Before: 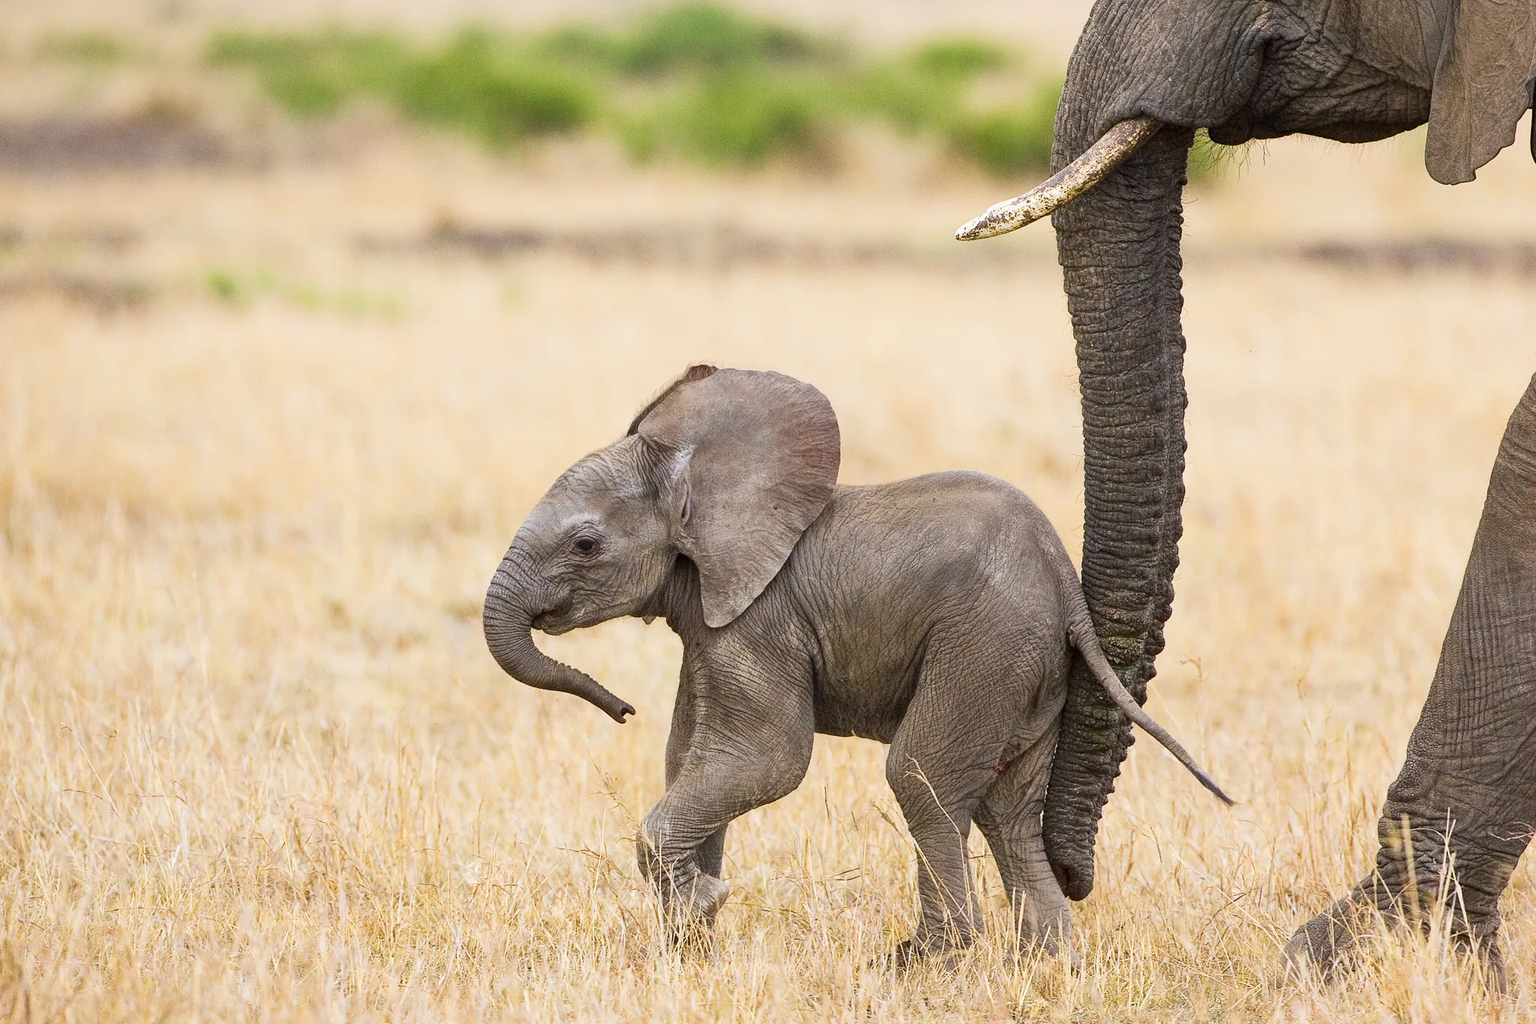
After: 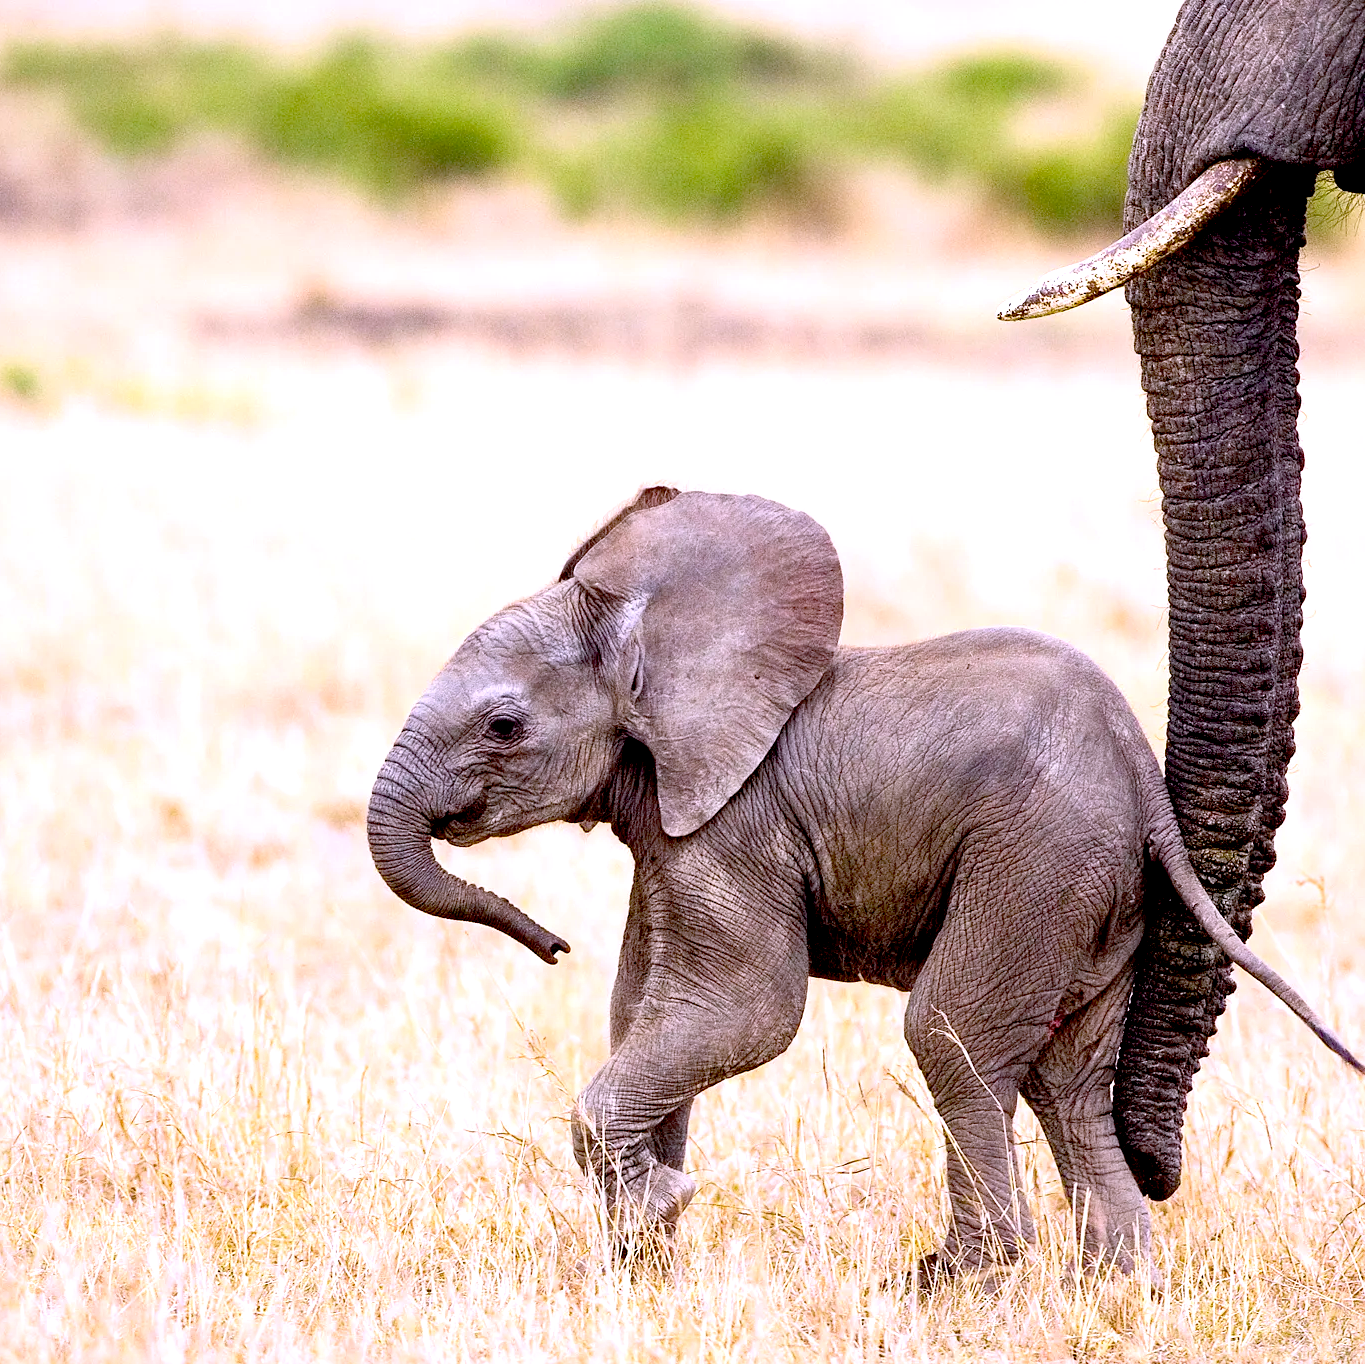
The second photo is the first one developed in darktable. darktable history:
exposure: black level correction 0.04, exposure 0.5 EV, compensate highlight preservation false
crop and rotate: left 13.537%, right 19.796%
white balance: red 1.042, blue 1.17
